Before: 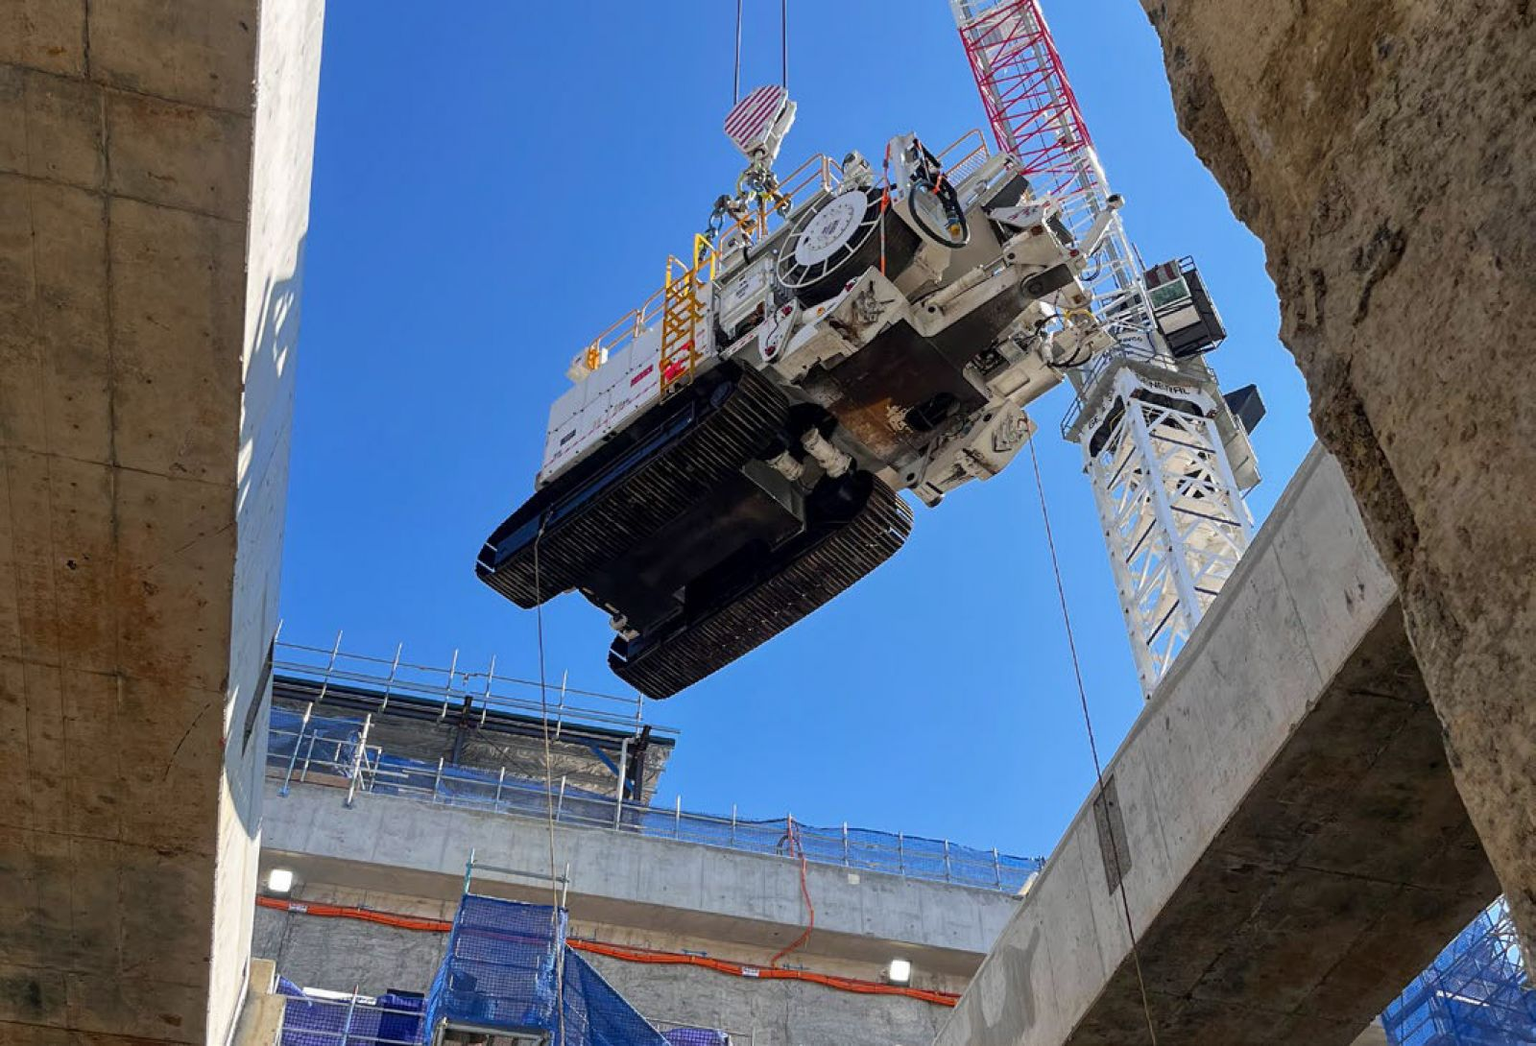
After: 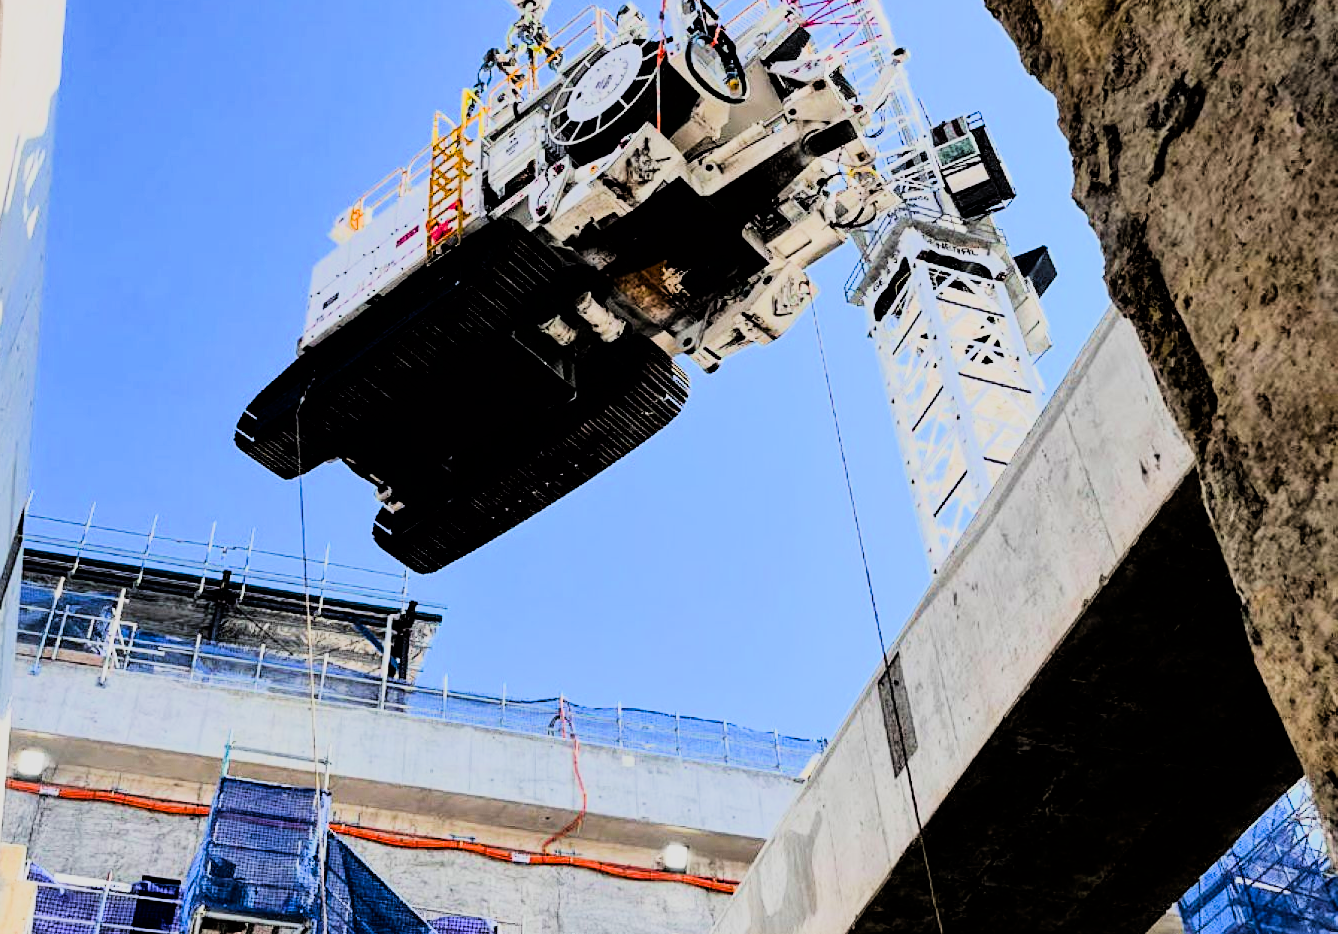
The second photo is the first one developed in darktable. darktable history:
crop: left 16.315%, top 14.246%
rgb curve: curves: ch0 [(0, 0) (0.21, 0.15) (0.24, 0.21) (0.5, 0.75) (0.75, 0.96) (0.89, 0.99) (1, 1)]; ch1 [(0, 0.02) (0.21, 0.13) (0.25, 0.2) (0.5, 0.67) (0.75, 0.9) (0.89, 0.97) (1, 1)]; ch2 [(0, 0.02) (0.21, 0.13) (0.25, 0.2) (0.5, 0.67) (0.75, 0.9) (0.89, 0.97) (1, 1)], compensate middle gray true
filmic rgb: black relative exposure -5 EV, hardness 2.88, contrast 1.2
color balance rgb: perceptual saturation grading › global saturation 20%, perceptual saturation grading › highlights -25%, perceptual saturation grading › shadows 25%
